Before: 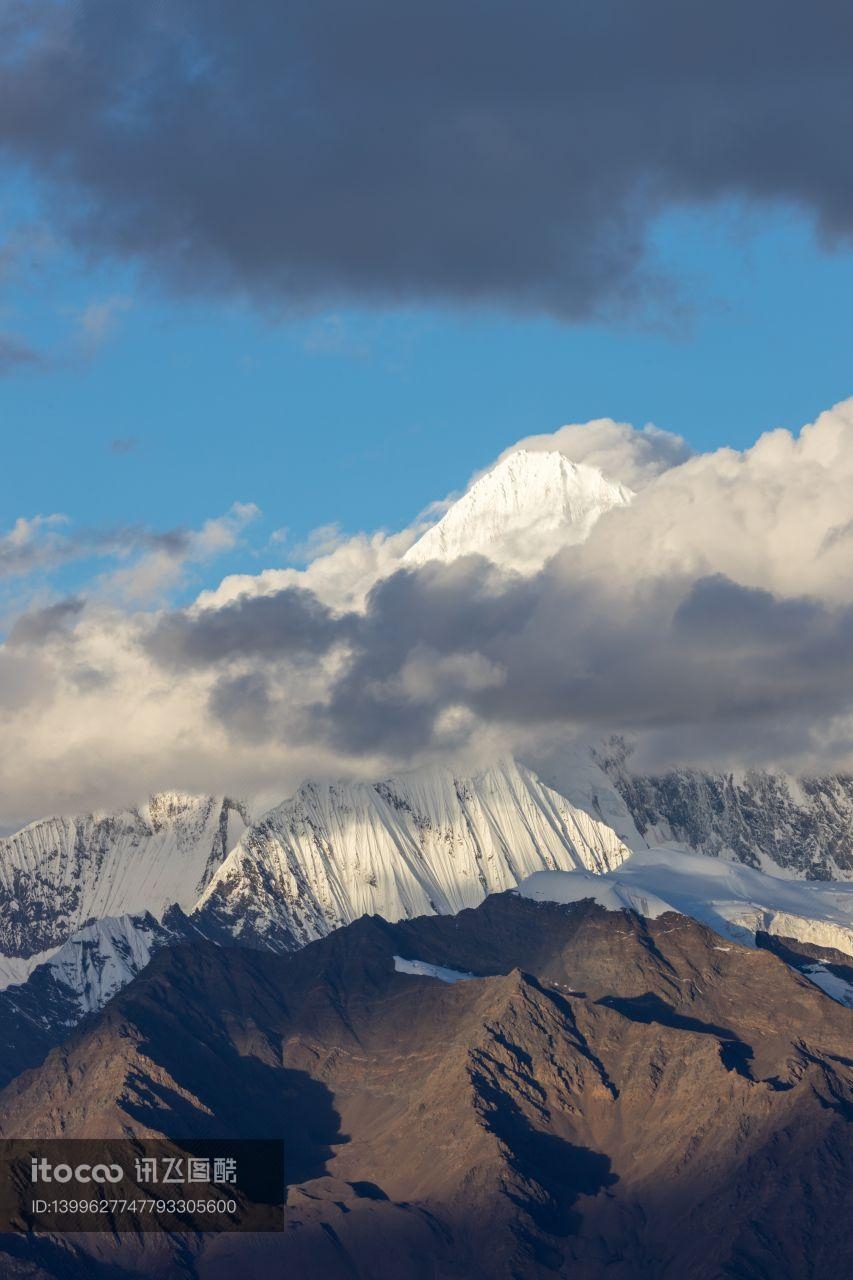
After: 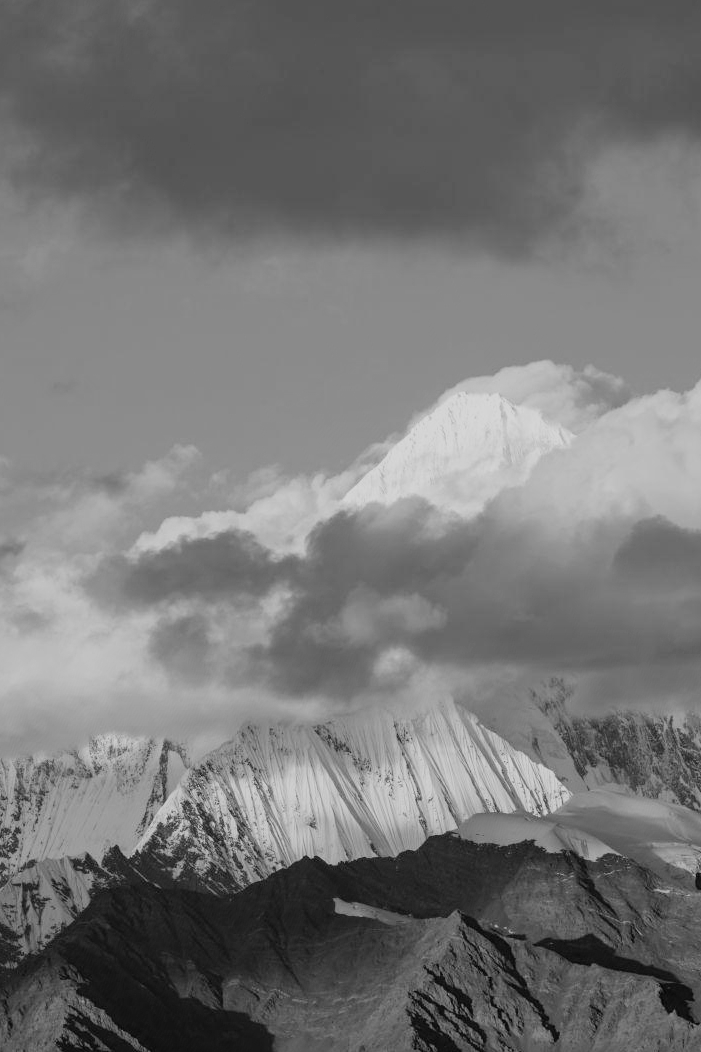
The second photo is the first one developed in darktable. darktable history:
monochrome: on, module defaults
crop and rotate: left 7.196%, top 4.574%, right 10.605%, bottom 13.178%
filmic rgb: black relative exposure -7.65 EV, white relative exposure 4.56 EV, hardness 3.61, contrast 1.05
